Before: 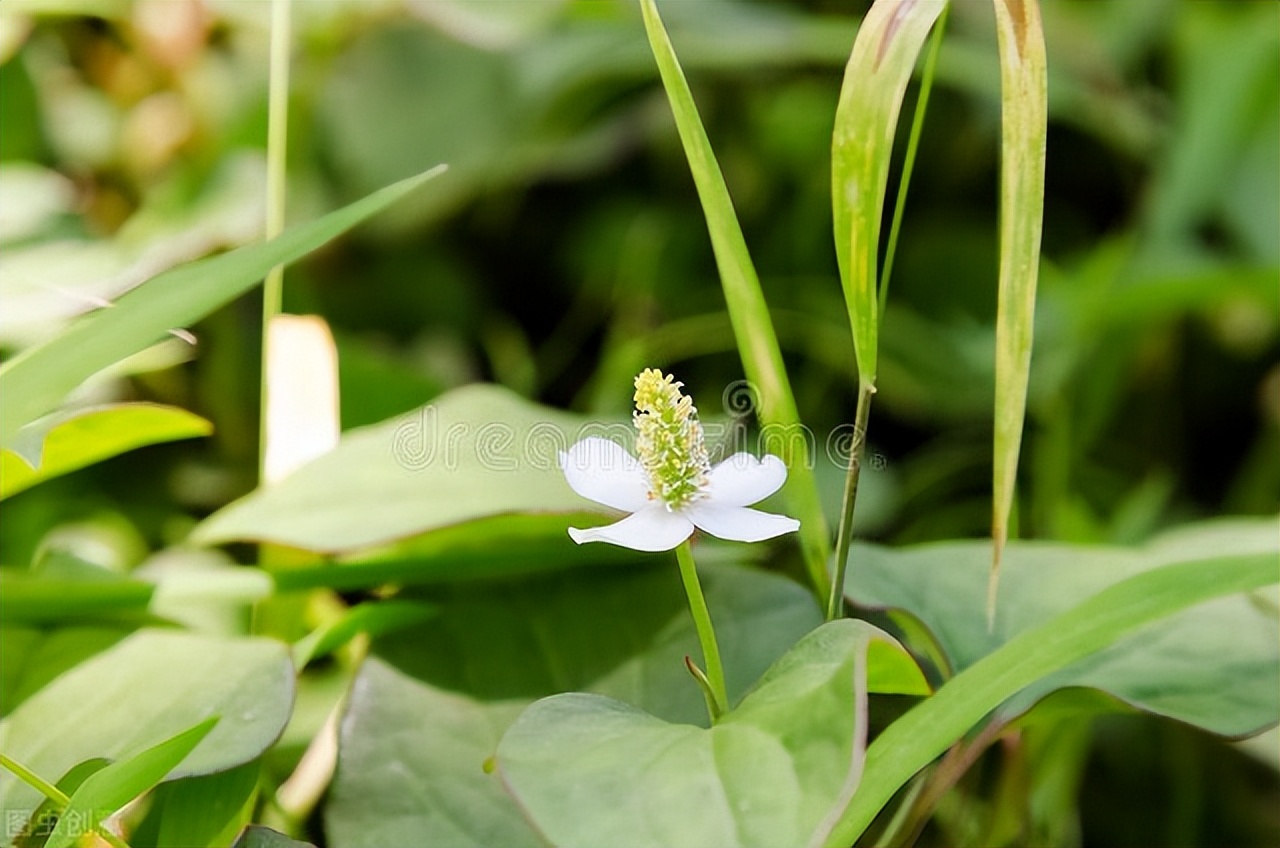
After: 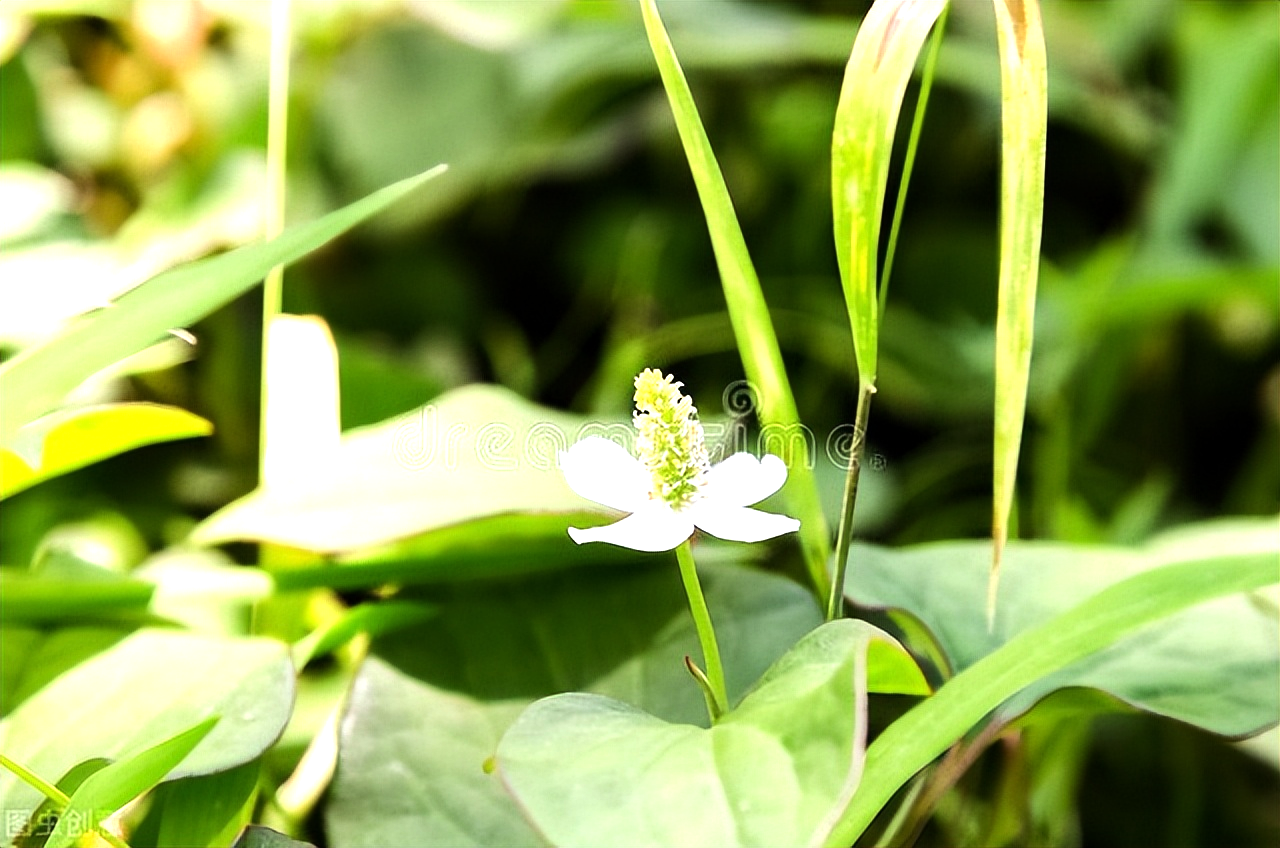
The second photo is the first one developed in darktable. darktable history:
tone equalizer: -8 EV -0.75 EV, -7 EV -0.7 EV, -6 EV -0.6 EV, -5 EV -0.4 EV, -3 EV 0.4 EV, -2 EV 0.6 EV, -1 EV 0.7 EV, +0 EV 0.75 EV, edges refinement/feathering 500, mask exposure compensation -1.57 EV, preserve details no
exposure: exposure 0.3 EV, compensate highlight preservation false
